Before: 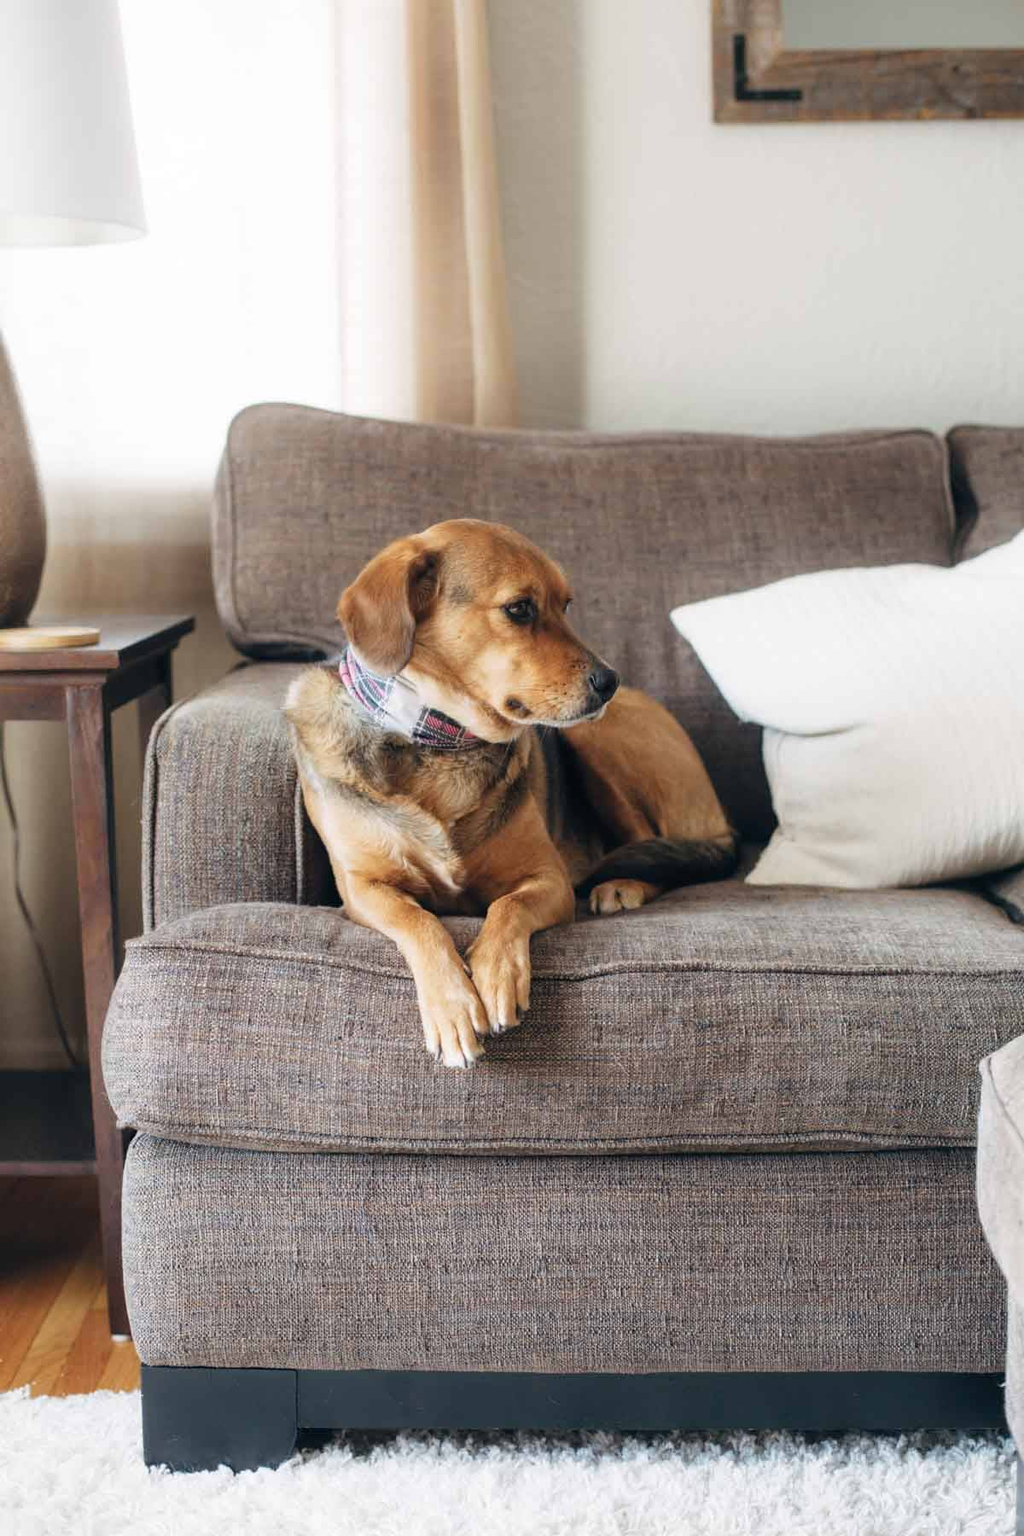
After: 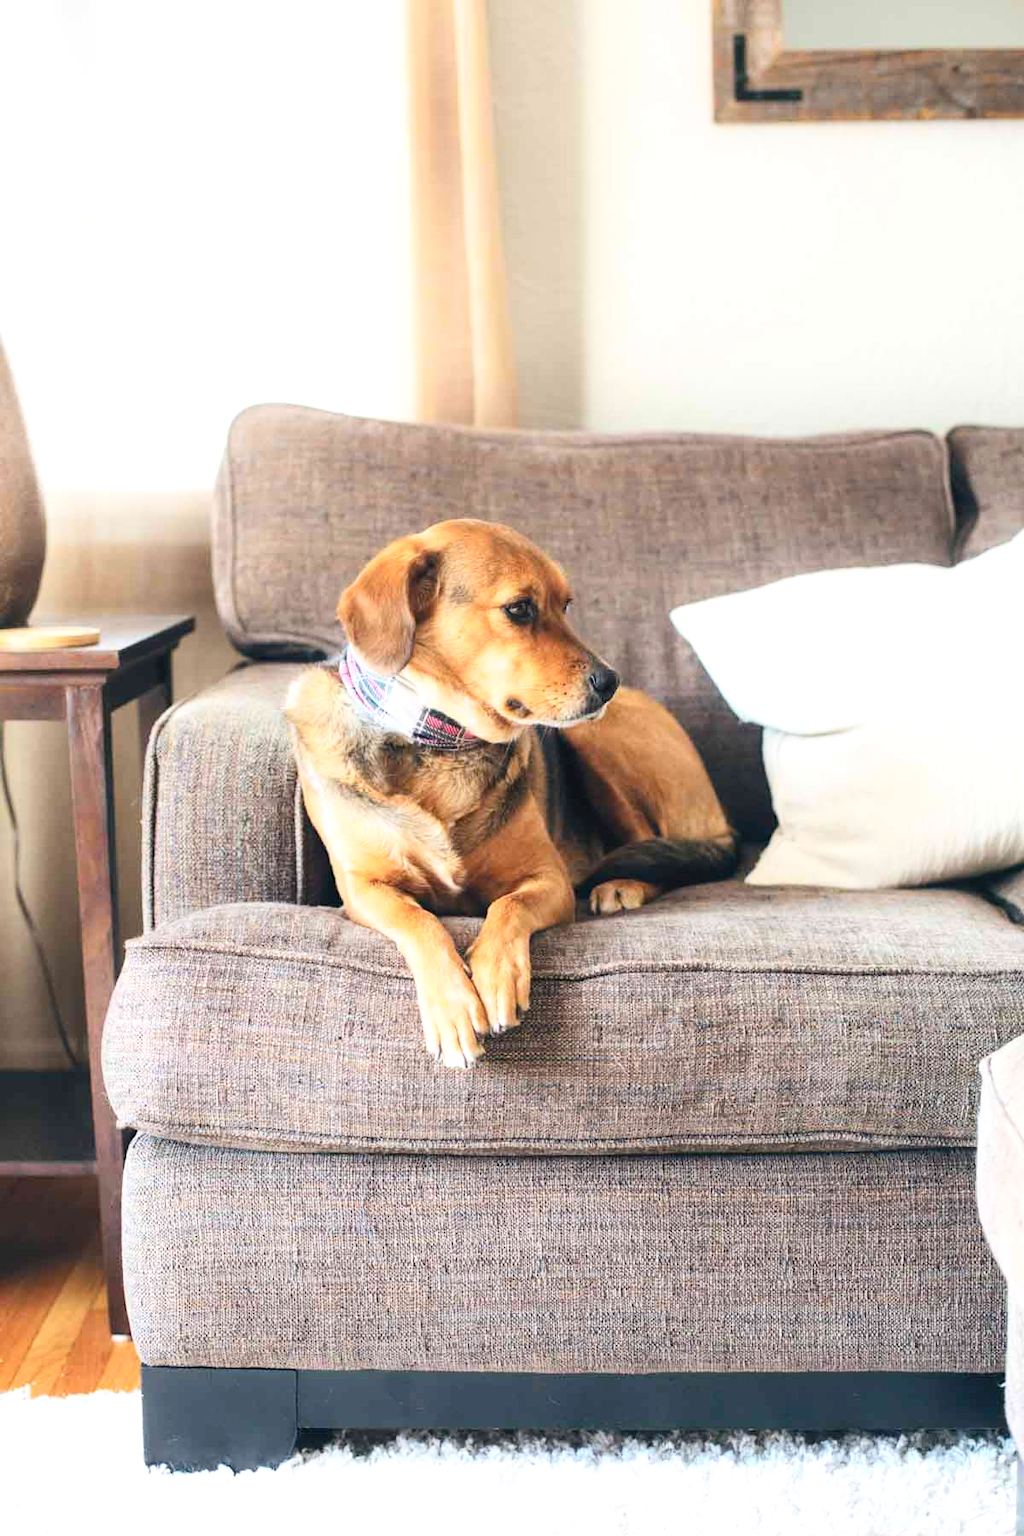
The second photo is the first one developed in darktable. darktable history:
contrast brightness saturation: contrast 0.203, brightness 0.169, saturation 0.217
exposure: black level correction 0, exposure 0.5 EV, compensate highlight preservation false
